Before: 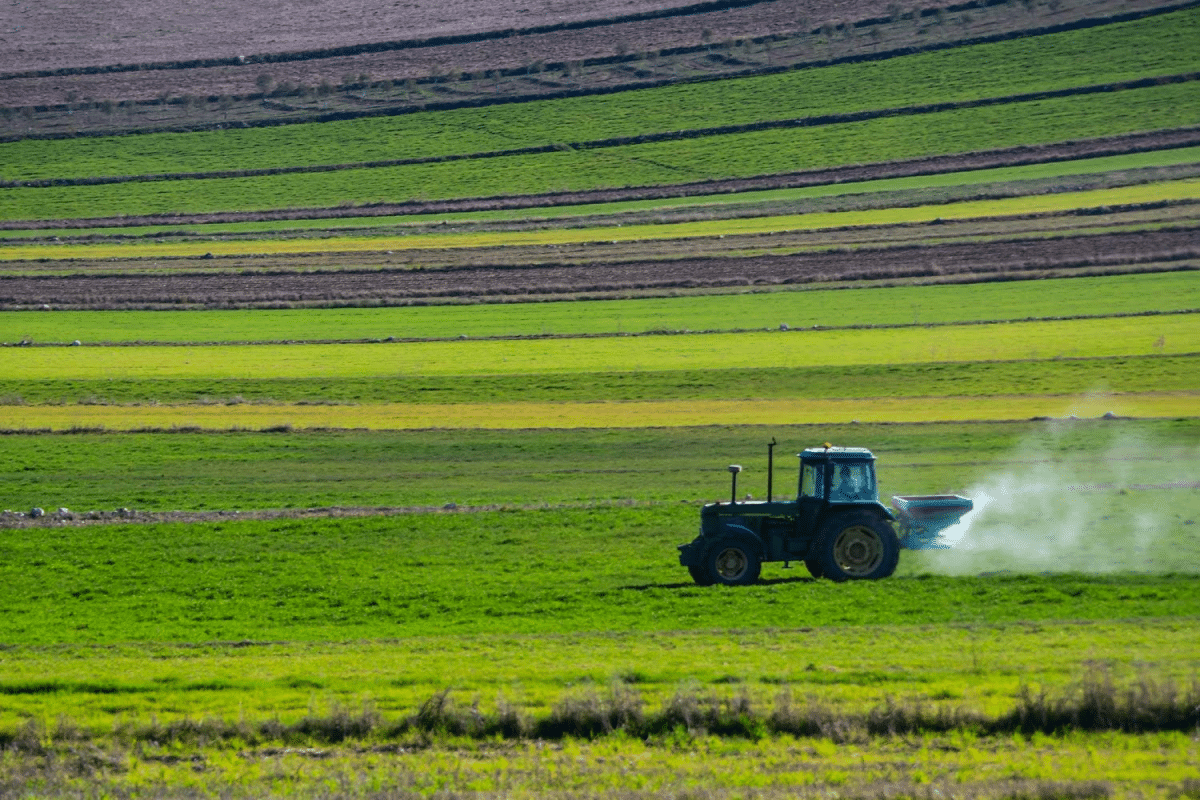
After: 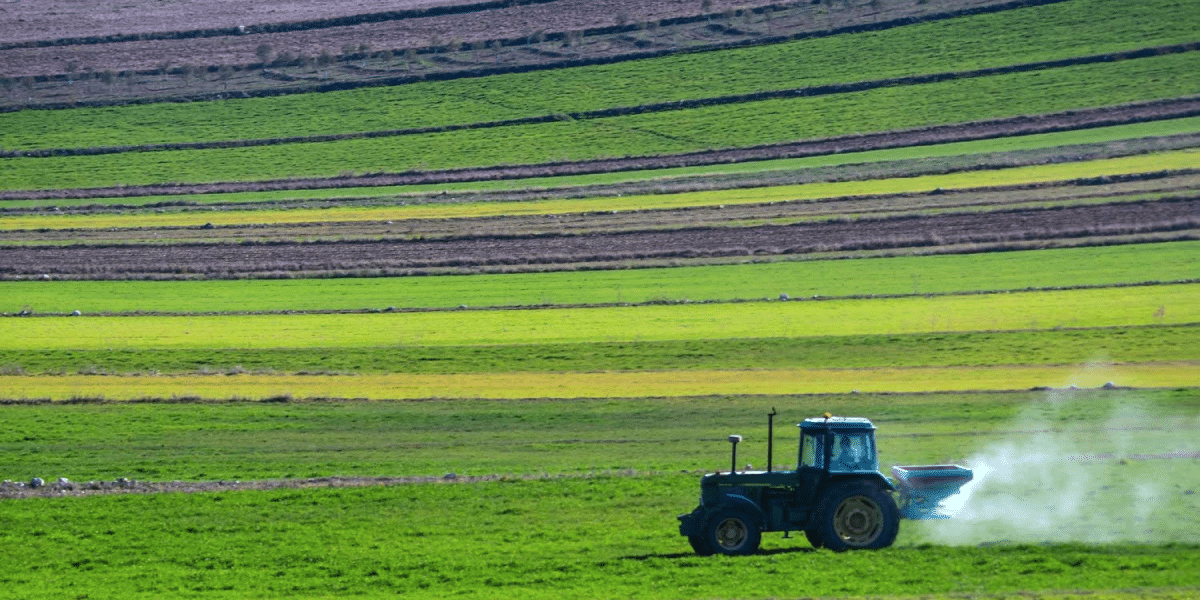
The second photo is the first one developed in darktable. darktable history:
crop: top 3.857%, bottom 21.132%
color calibration: illuminant as shot in camera, x 0.358, y 0.373, temperature 4628.91 K
exposure: black level correction 0, exposure 0.3 EV, compensate highlight preservation false
